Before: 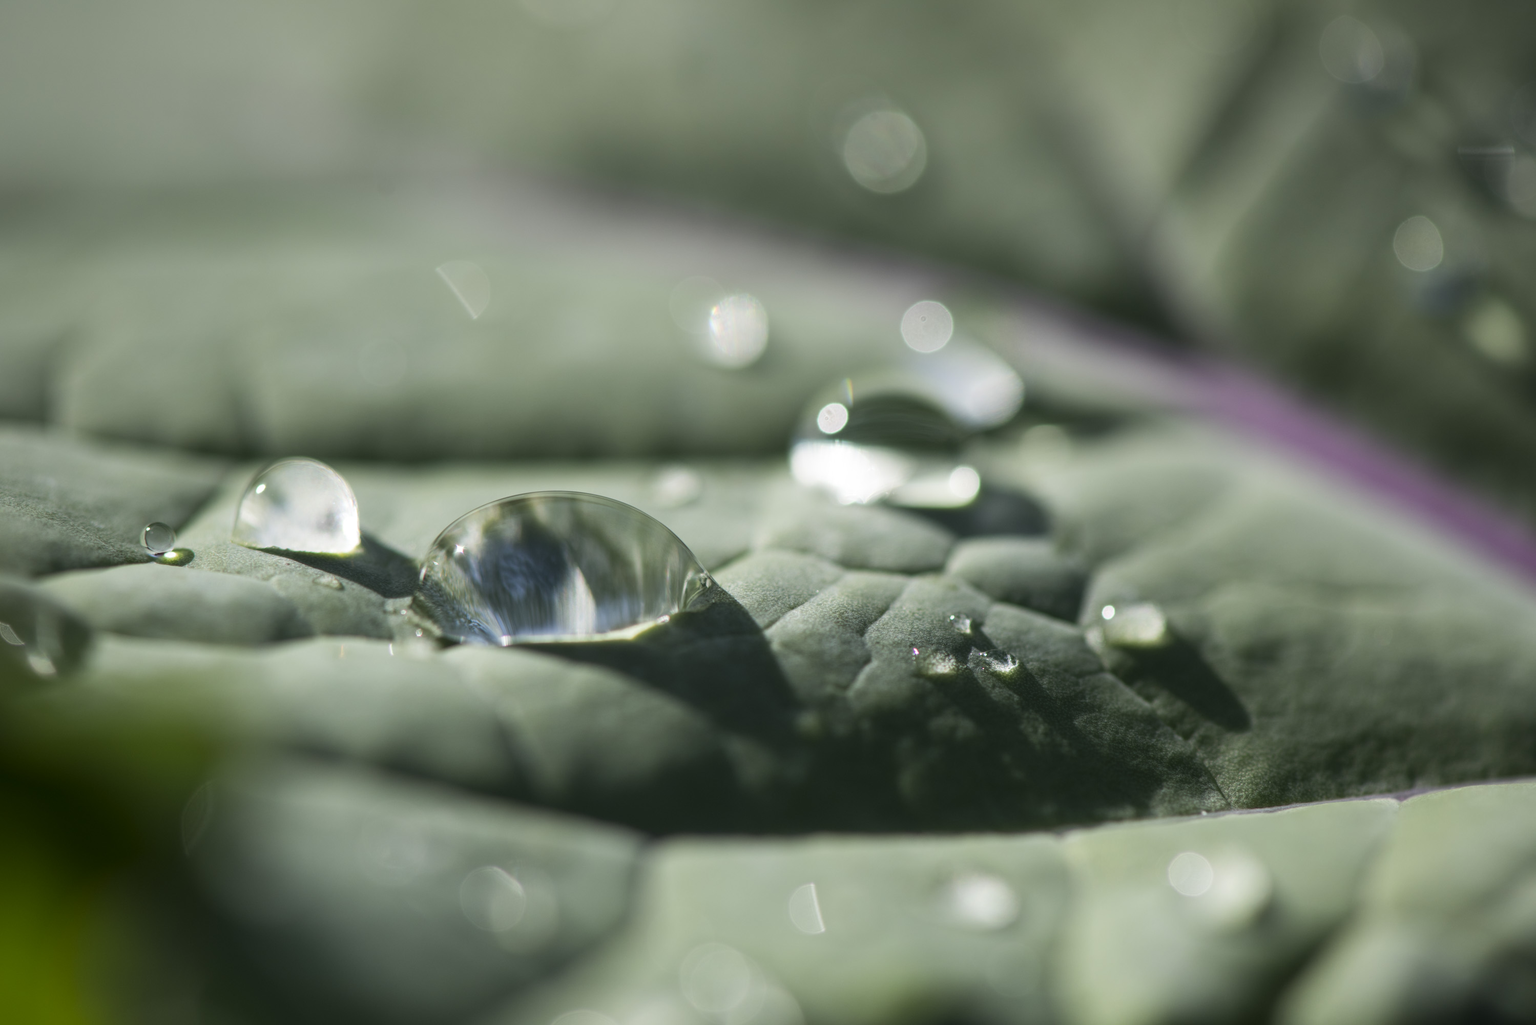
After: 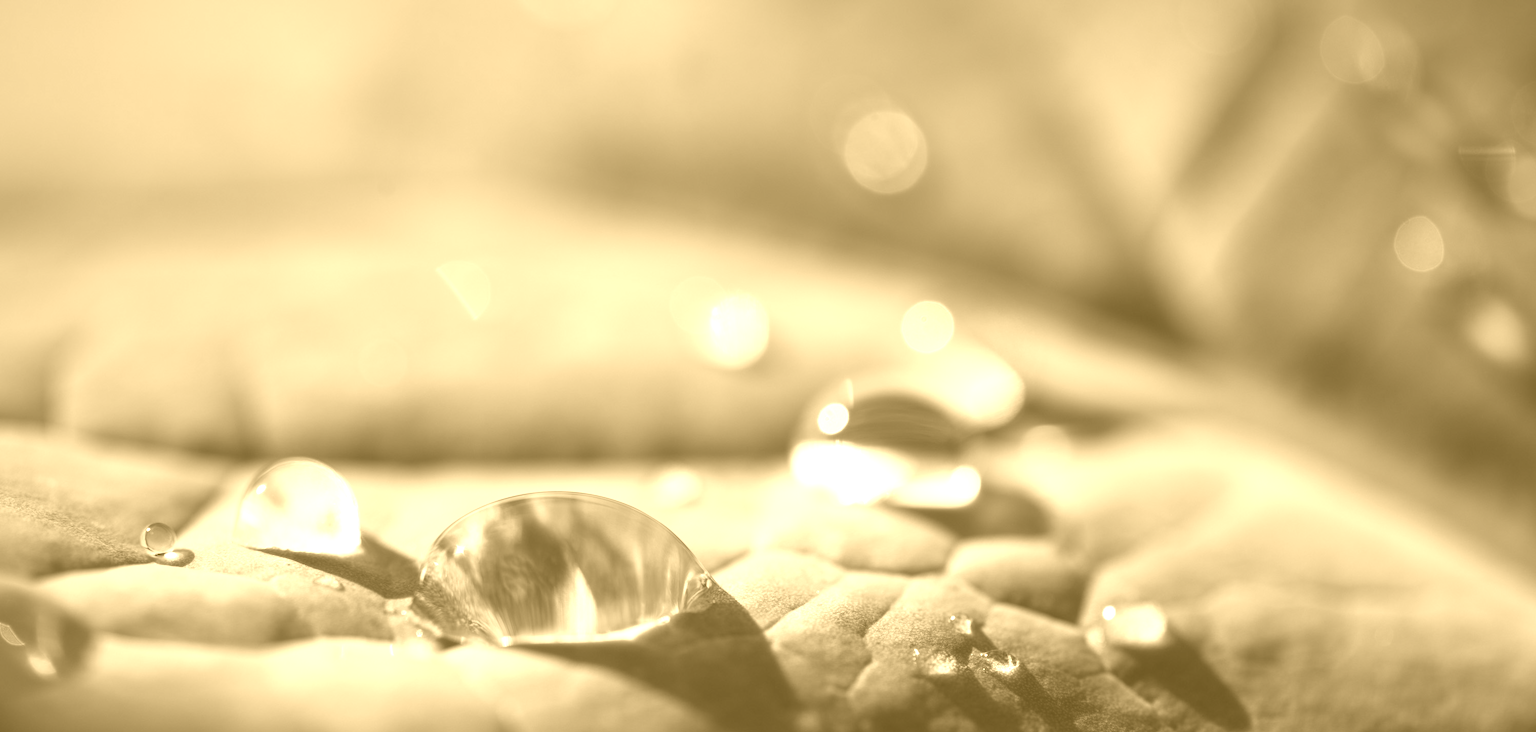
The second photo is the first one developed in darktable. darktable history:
crop: bottom 28.576%
colorize: hue 36°, source mix 100%
